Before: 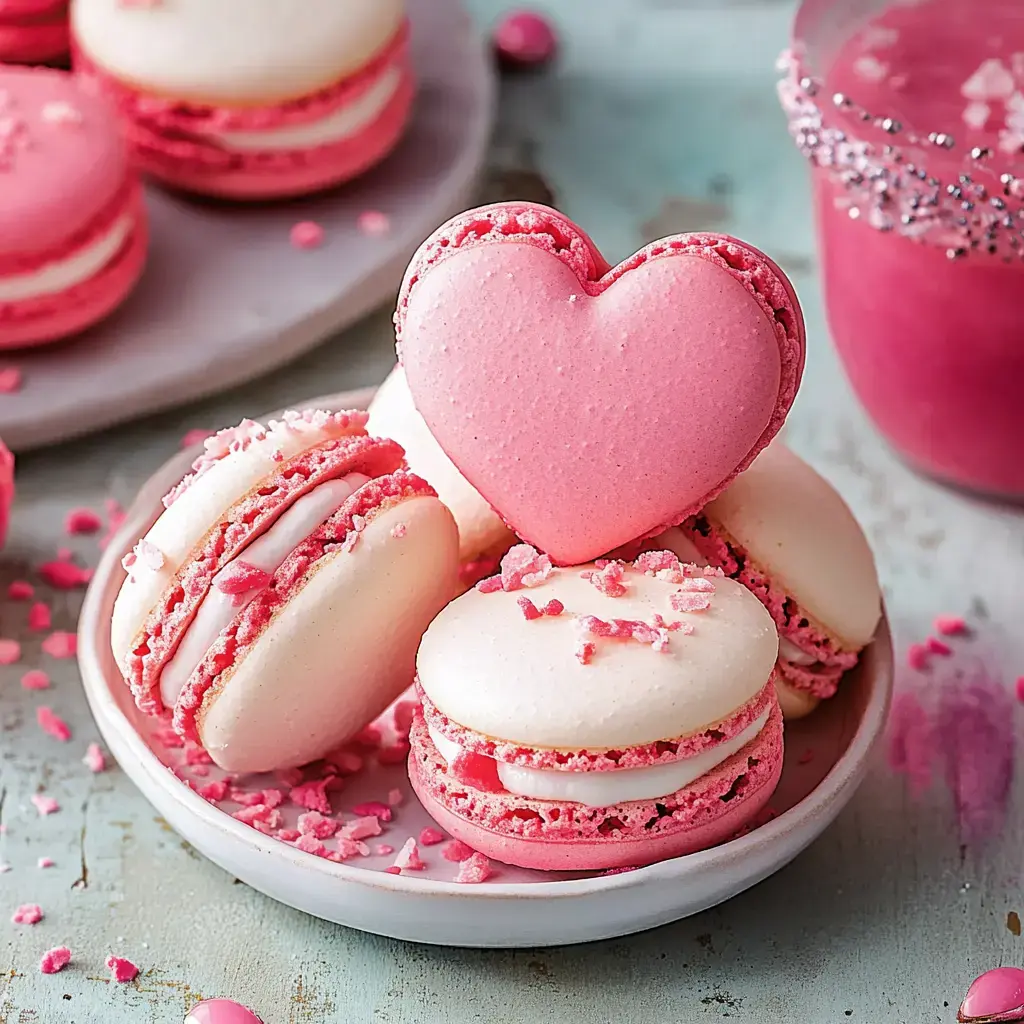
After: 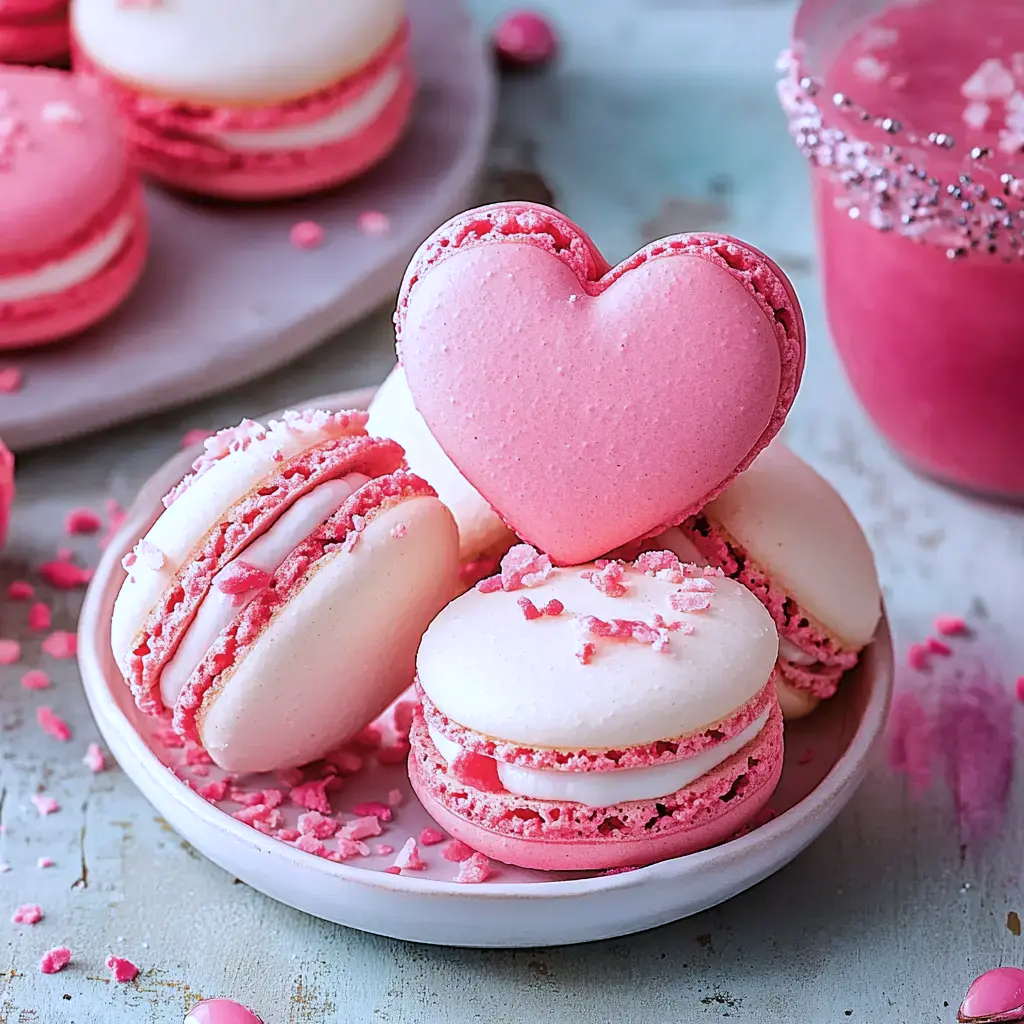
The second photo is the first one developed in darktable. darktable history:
color calibration: illuminant as shot in camera, x 0.37, y 0.382, temperature 4319.6 K
